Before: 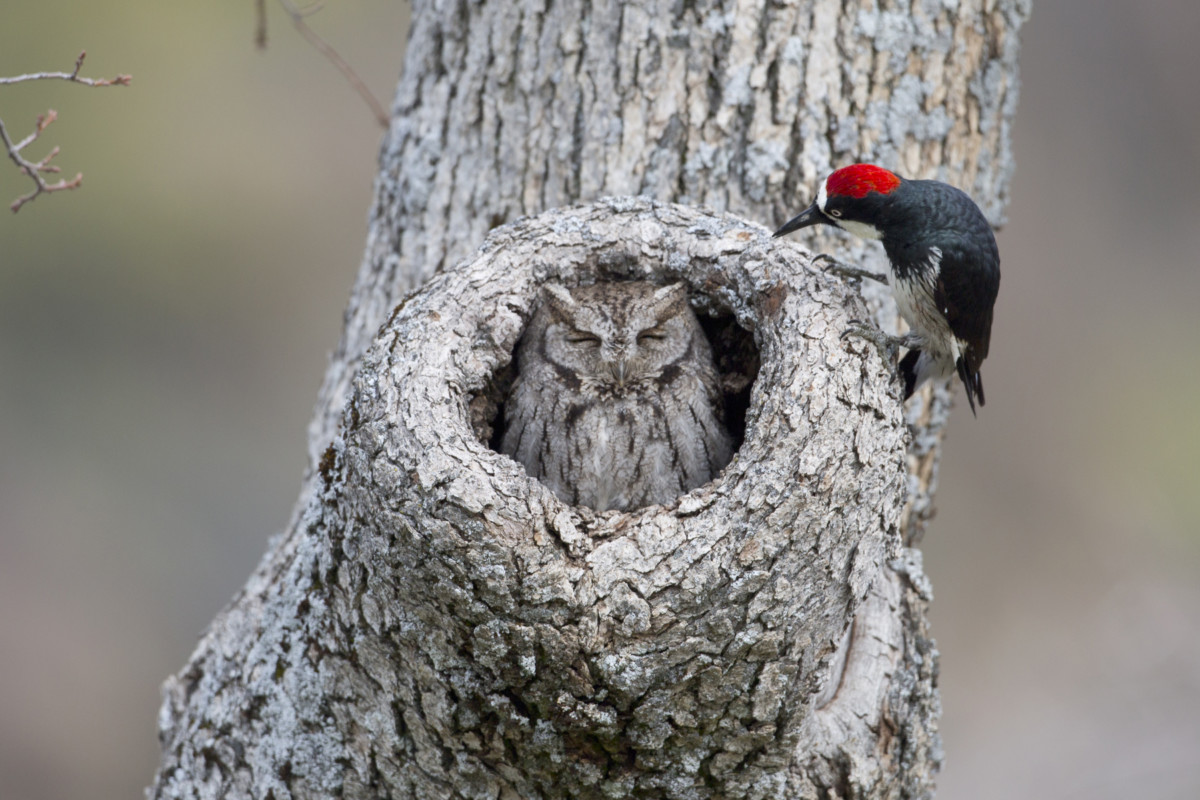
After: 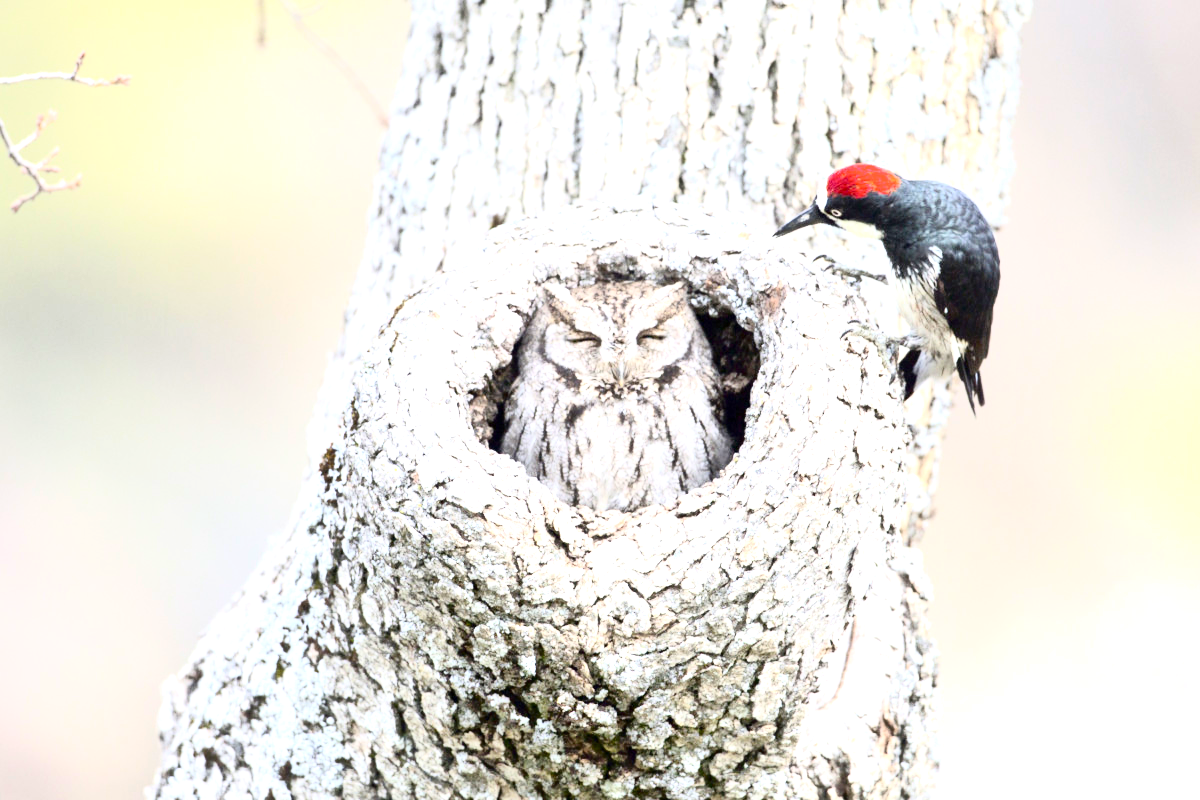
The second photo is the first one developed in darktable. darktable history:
exposure: black level correction 0.001, exposure 1.735 EV, compensate highlight preservation false
tone equalizer: -8 EV 0.001 EV, -7 EV -0.004 EV, -6 EV 0.009 EV, -5 EV 0.032 EV, -4 EV 0.276 EV, -3 EV 0.644 EV, -2 EV 0.584 EV, -1 EV 0.187 EV, +0 EV 0.024 EV
contrast brightness saturation: contrast 0.39, brightness 0.1
